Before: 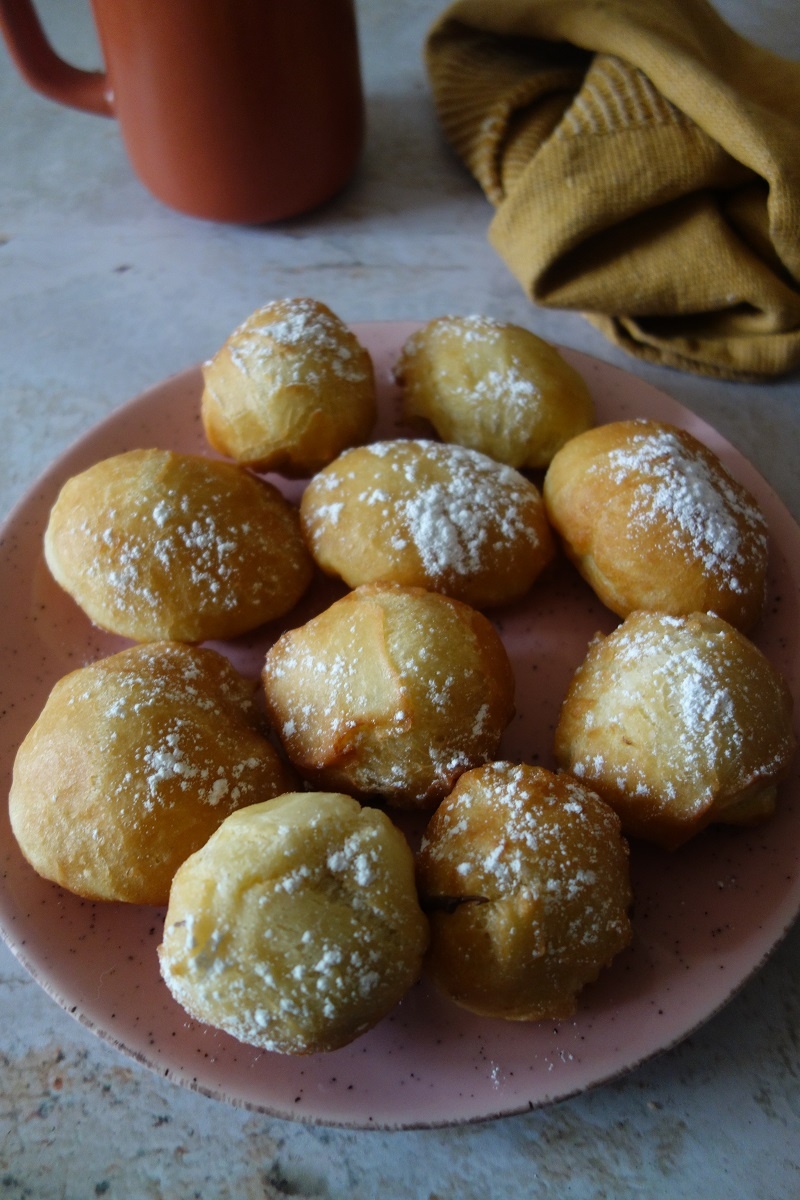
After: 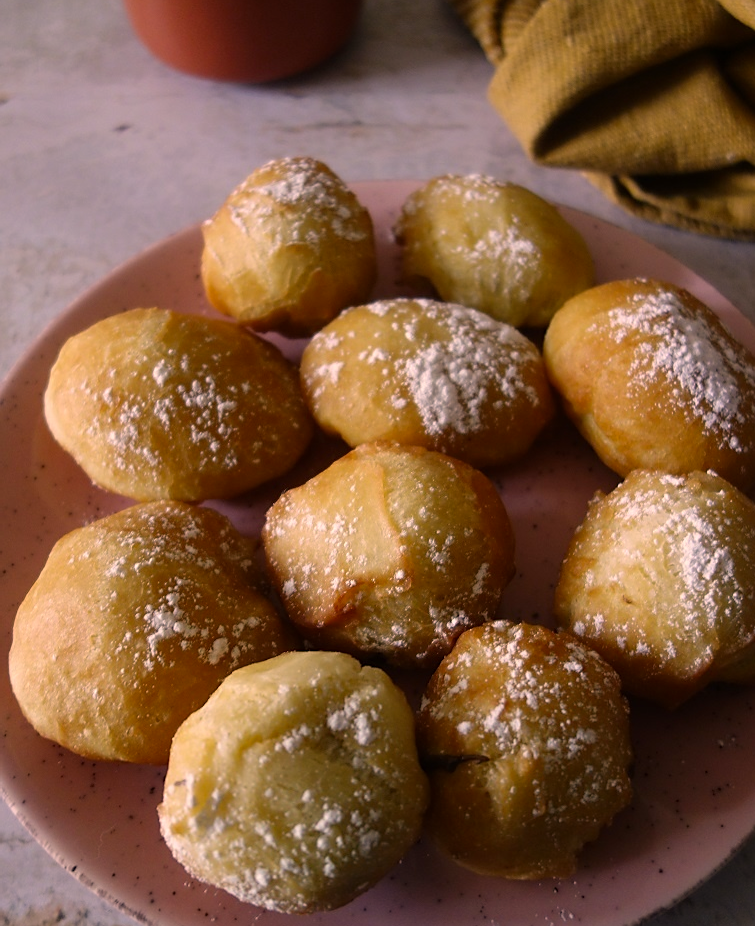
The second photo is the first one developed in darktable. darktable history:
sharpen: radius 1.834, amount 0.392, threshold 1.588
crop and rotate: angle 0.045°, top 11.753%, right 5.42%, bottom 10.917%
color correction: highlights a* 20.67, highlights b* 19.4
